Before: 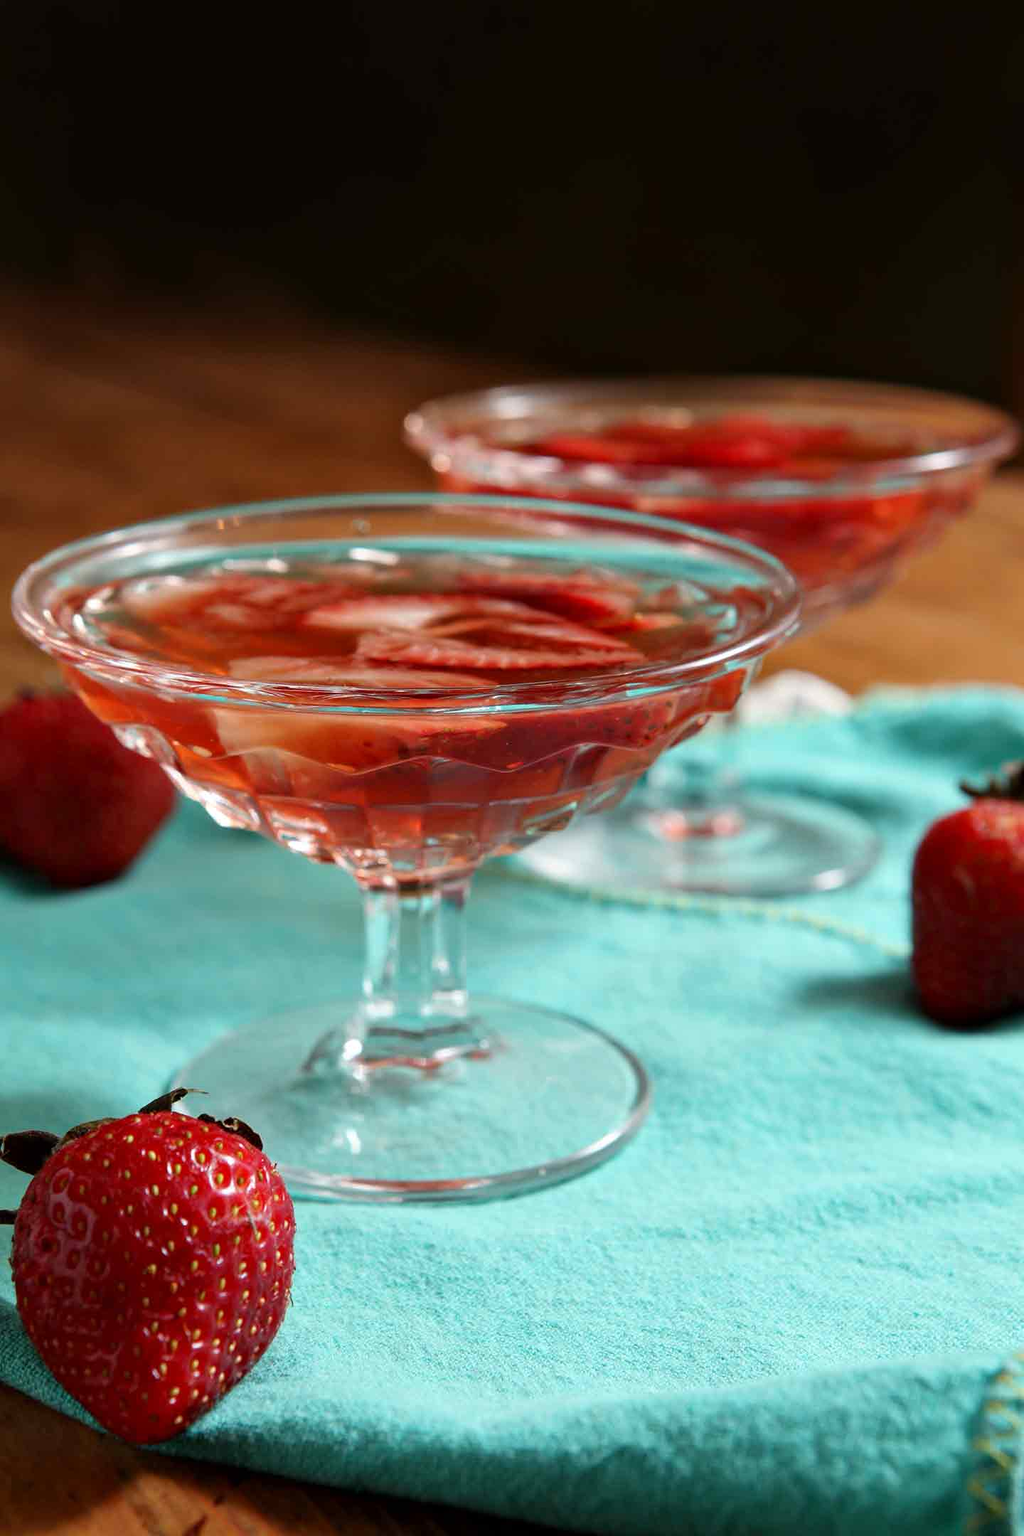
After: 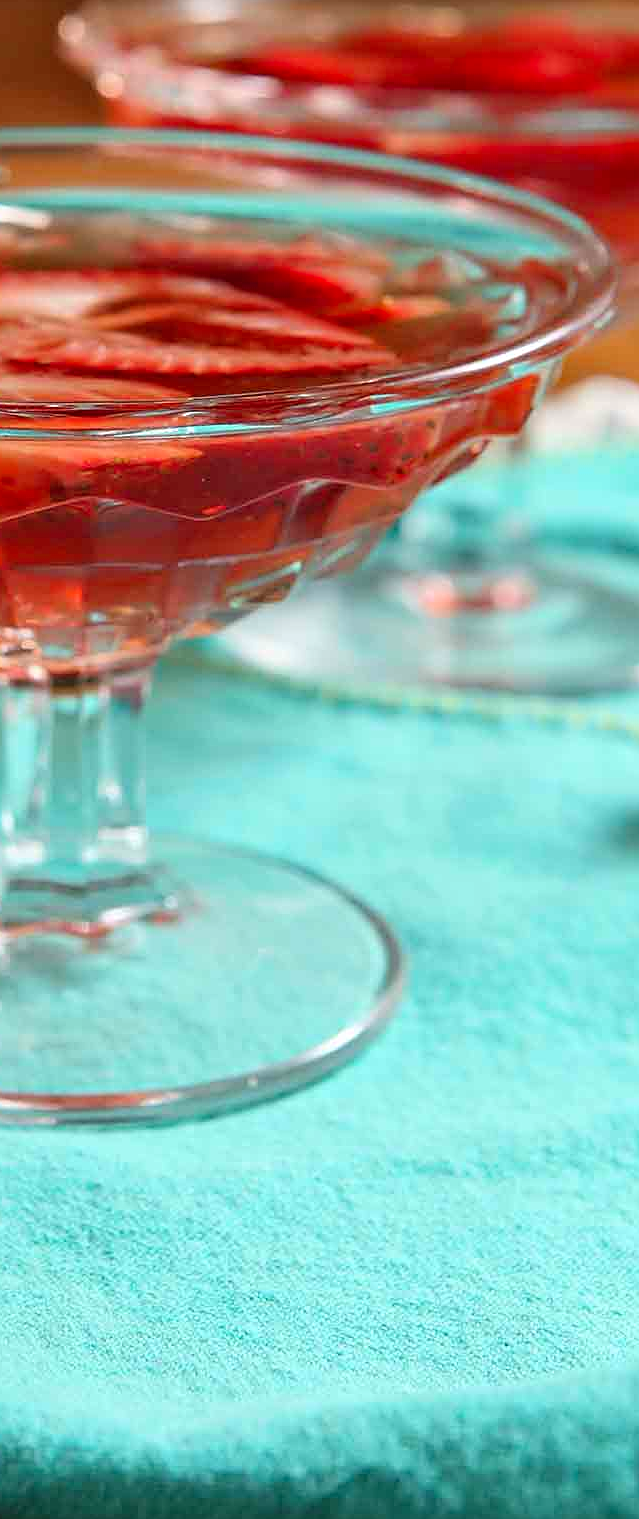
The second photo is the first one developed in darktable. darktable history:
crop: left 35.432%, top 26.233%, right 20.145%, bottom 3.432%
contrast brightness saturation: contrast 0.07, brightness 0.08, saturation 0.18
sharpen: on, module defaults
